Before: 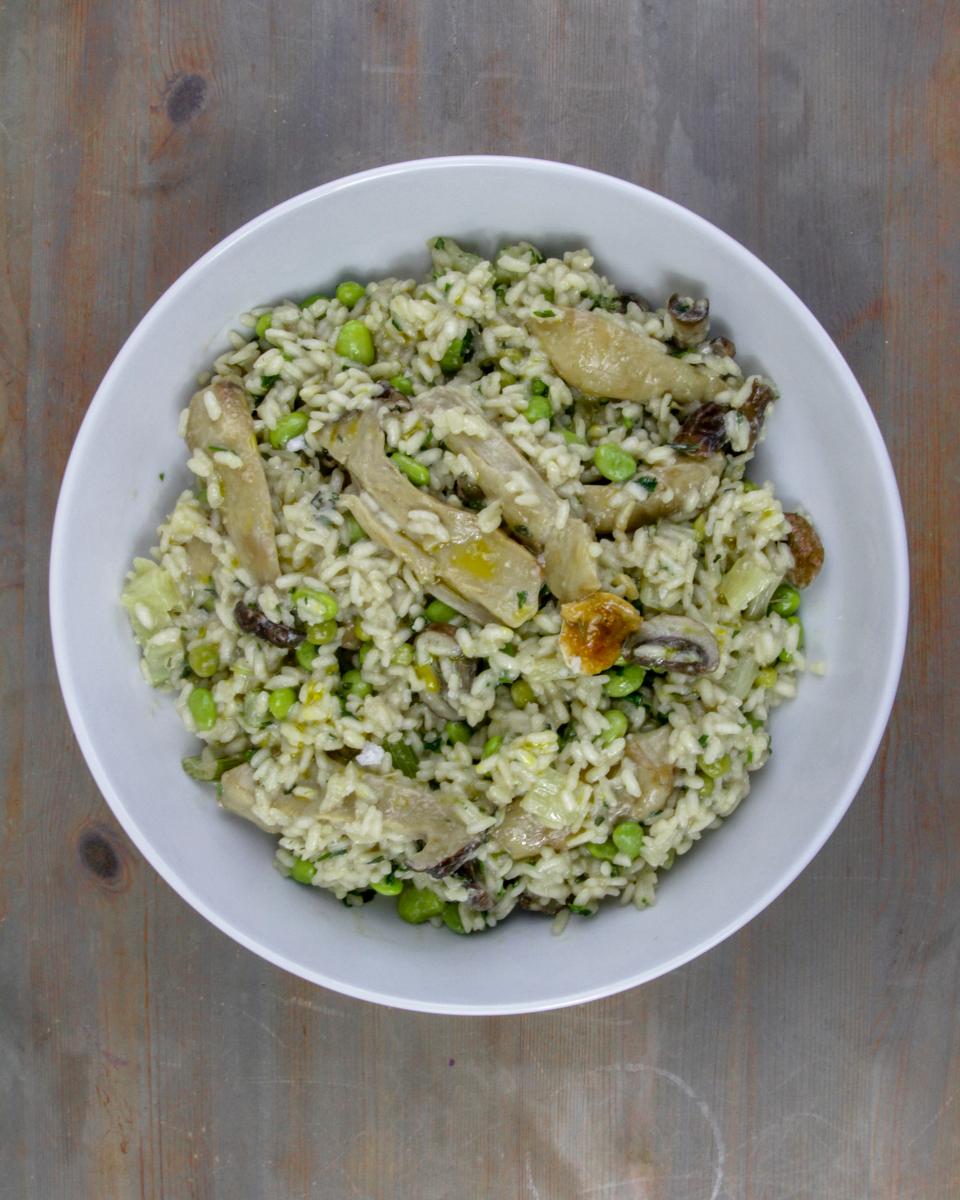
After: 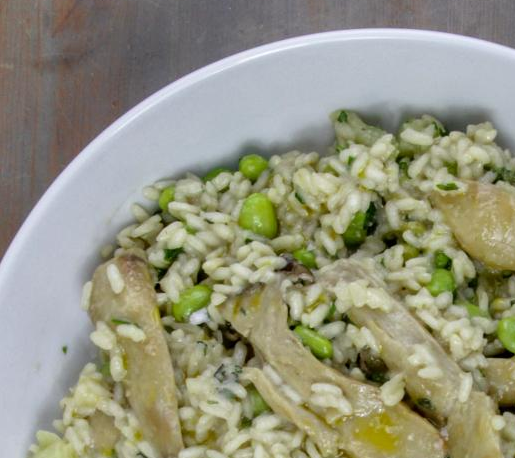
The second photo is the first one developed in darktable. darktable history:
crop: left 10.178%, top 10.653%, right 36.105%, bottom 51.161%
